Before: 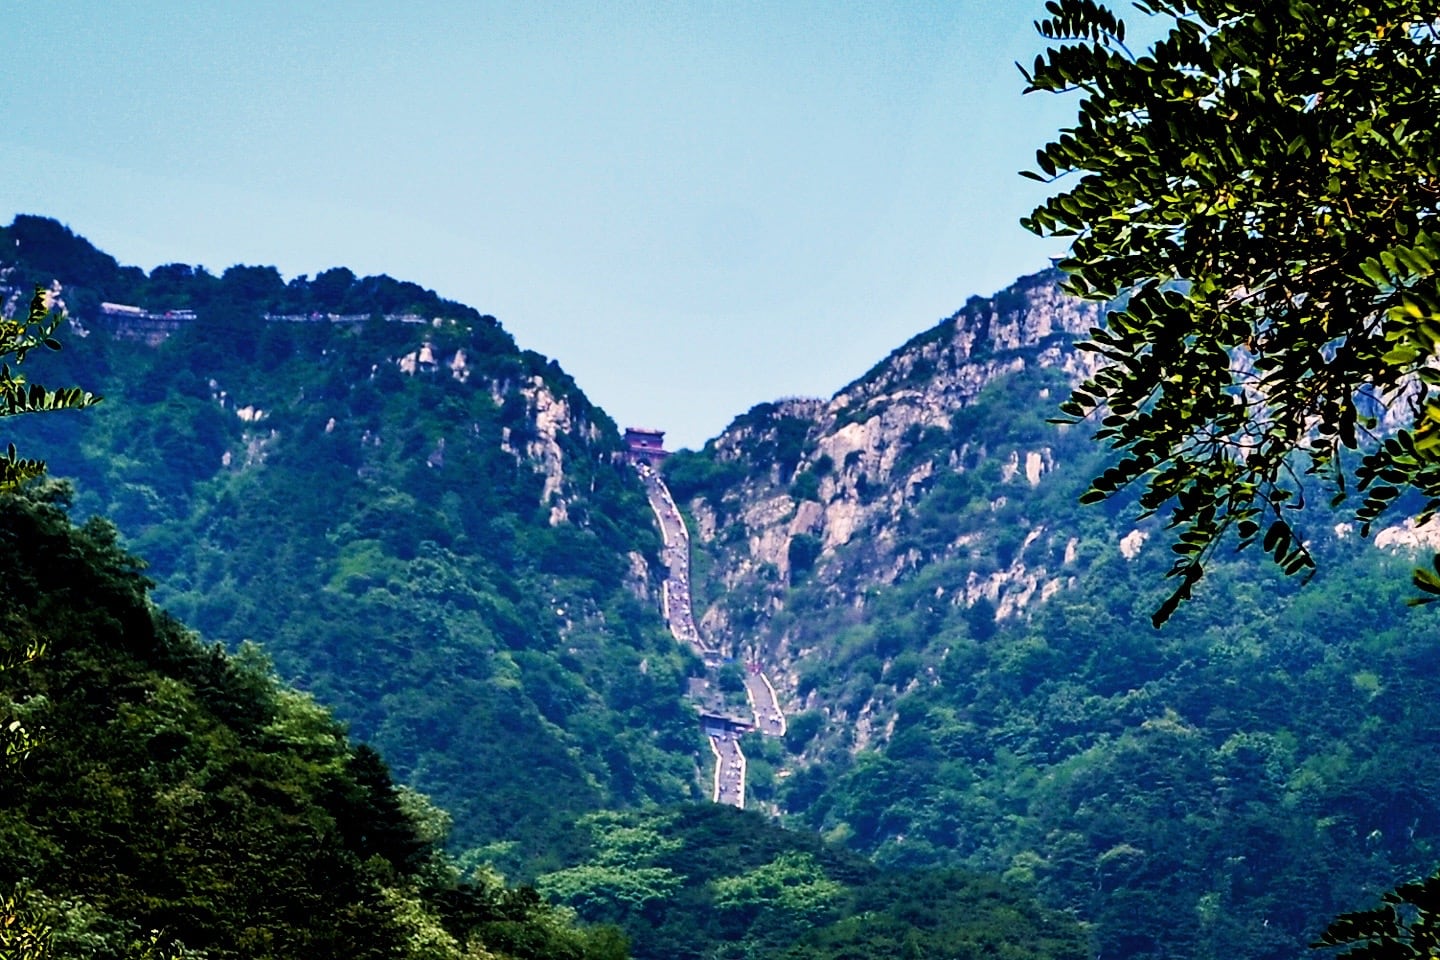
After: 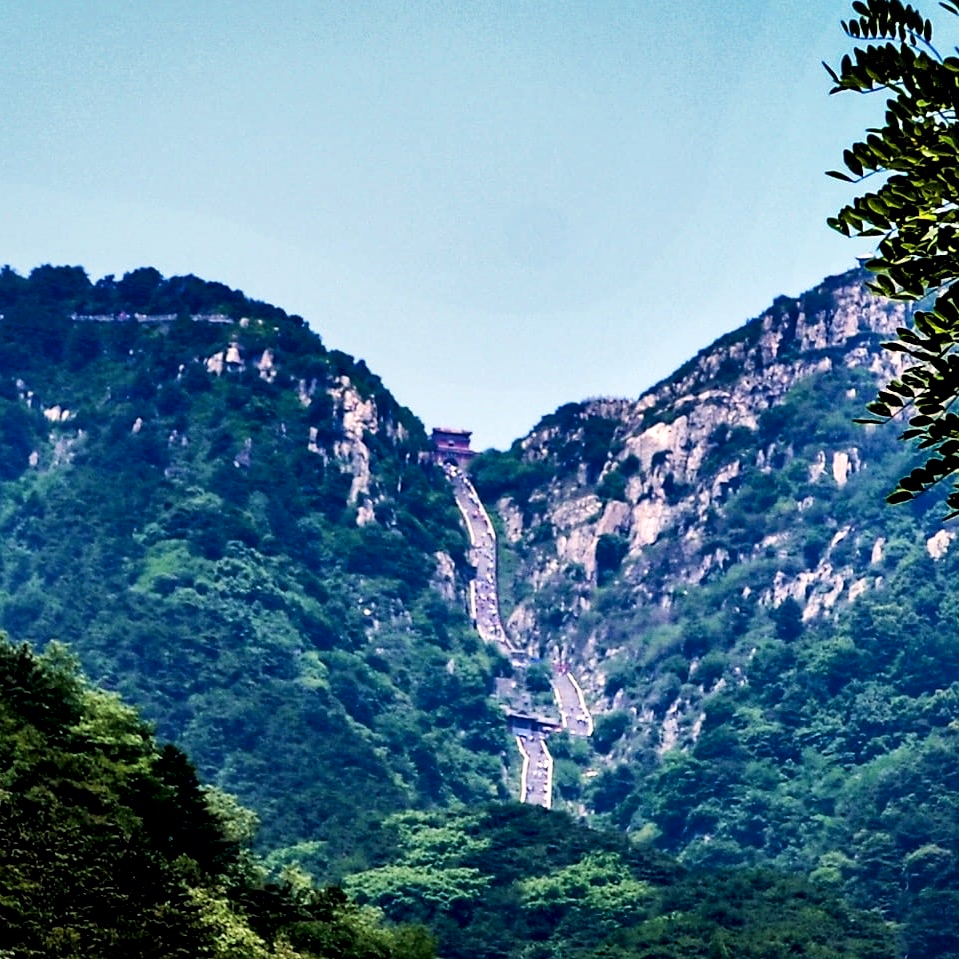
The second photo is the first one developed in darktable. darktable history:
local contrast: mode bilateral grid, contrast 100, coarseness 100, detail 165%, midtone range 0.2
crop and rotate: left 13.409%, right 19.924%
